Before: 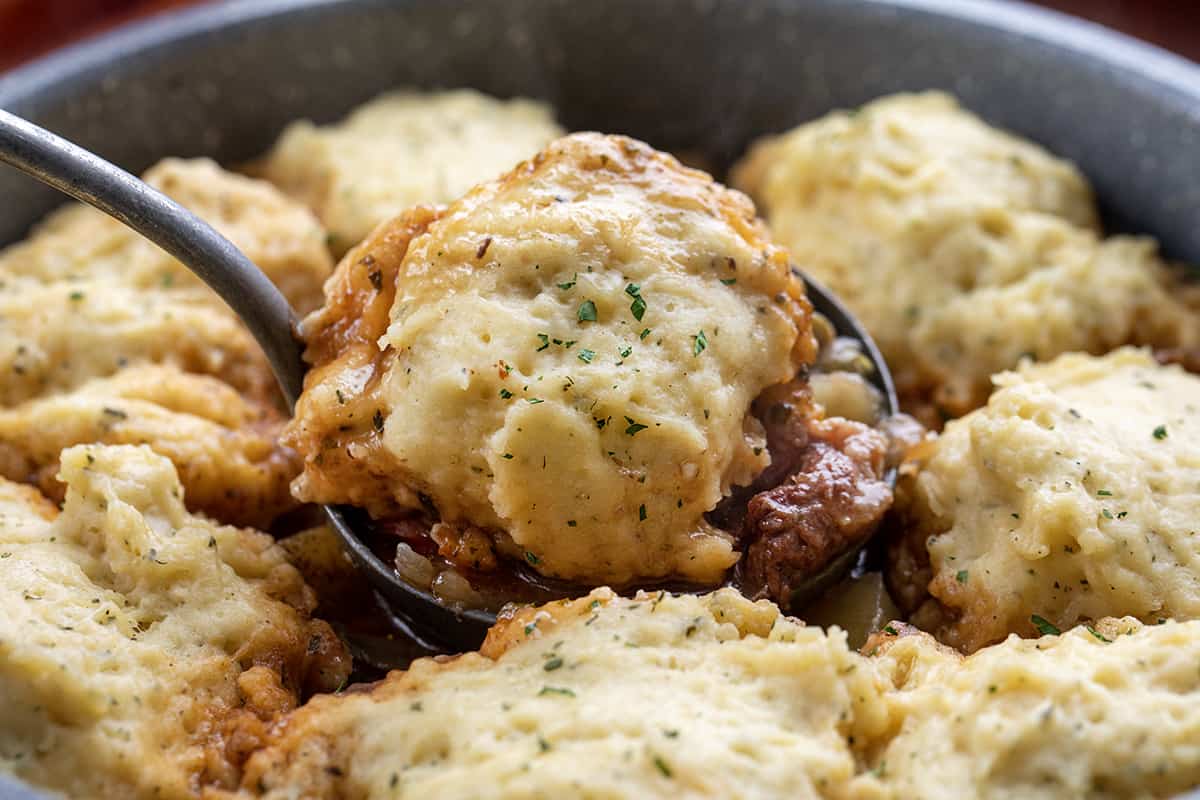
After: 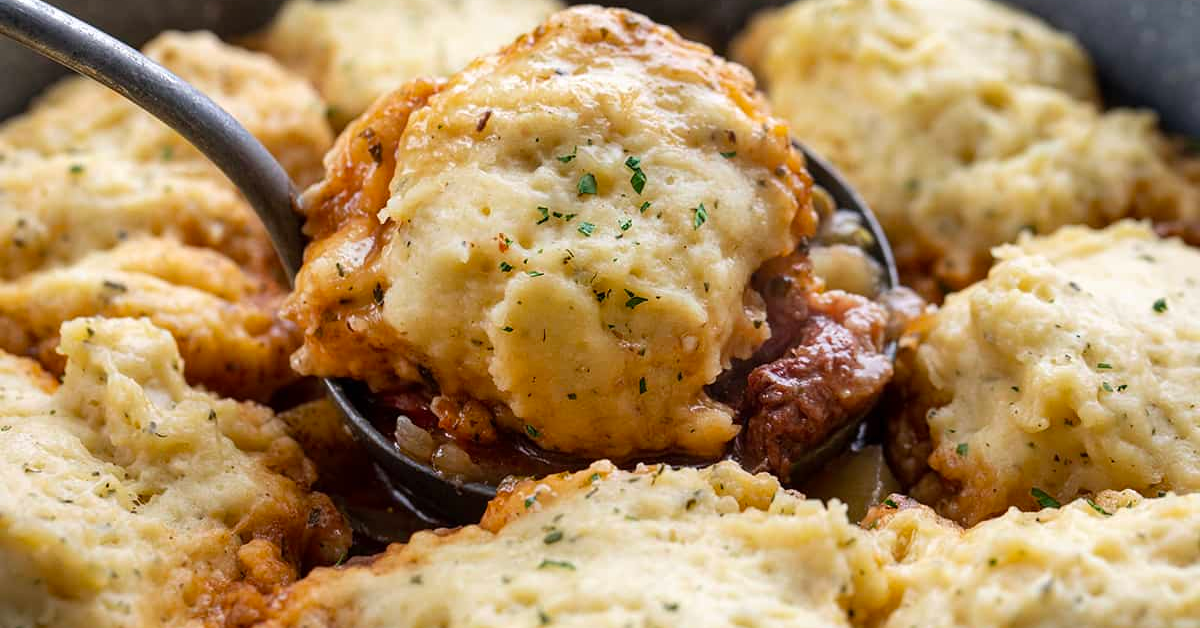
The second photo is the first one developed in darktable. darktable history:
crop and rotate: top 15.887%, bottom 5.509%
